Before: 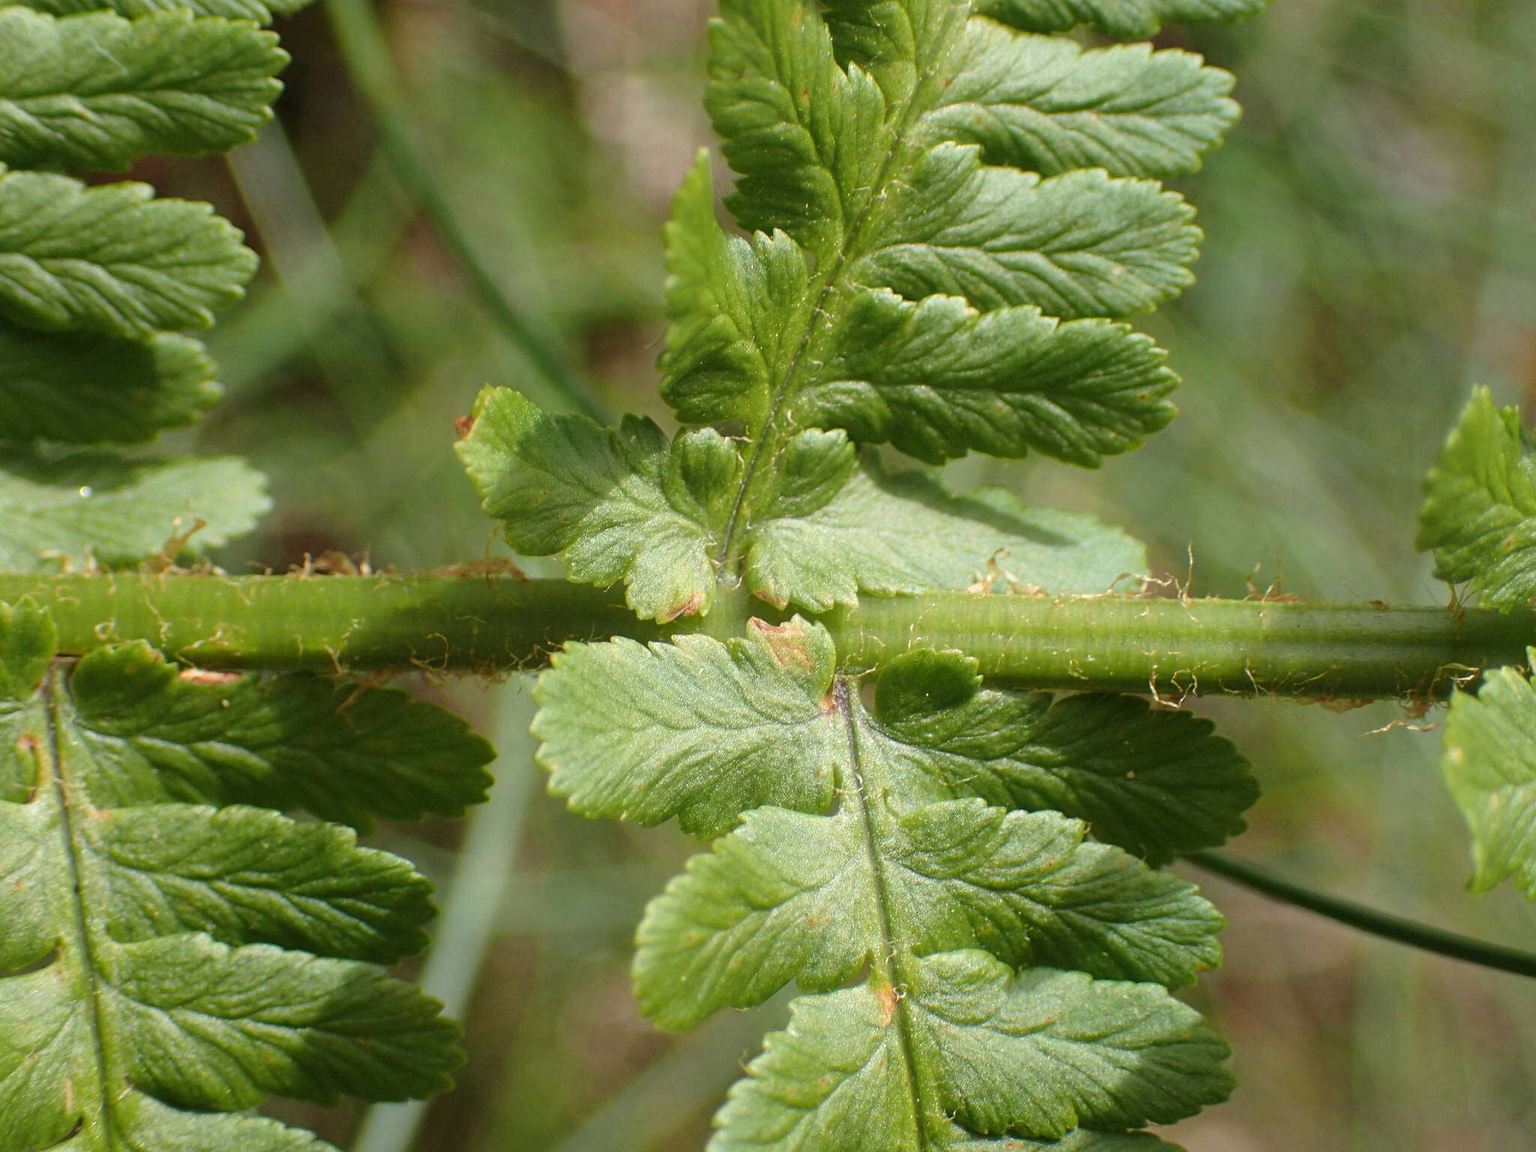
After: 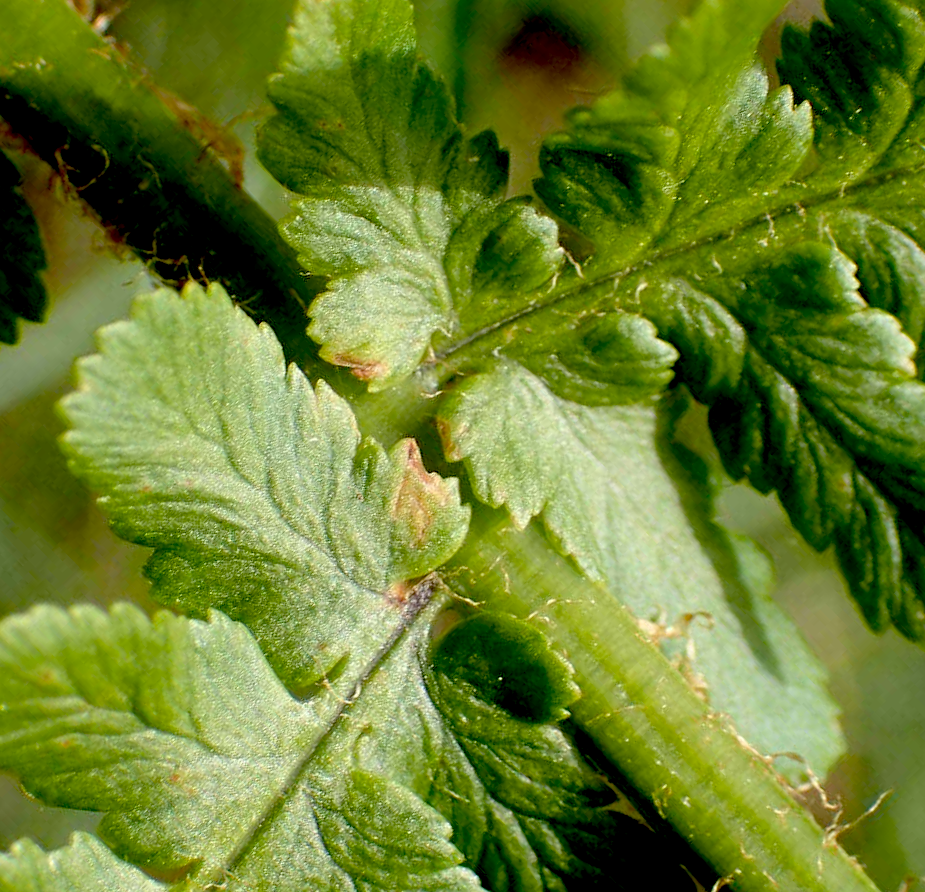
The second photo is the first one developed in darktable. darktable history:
crop and rotate: angle -46.05°, top 16.615%, right 0.879%, bottom 11.716%
exposure: black level correction 0.047, exposure 0.013 EV, compensate highlight preservation false
